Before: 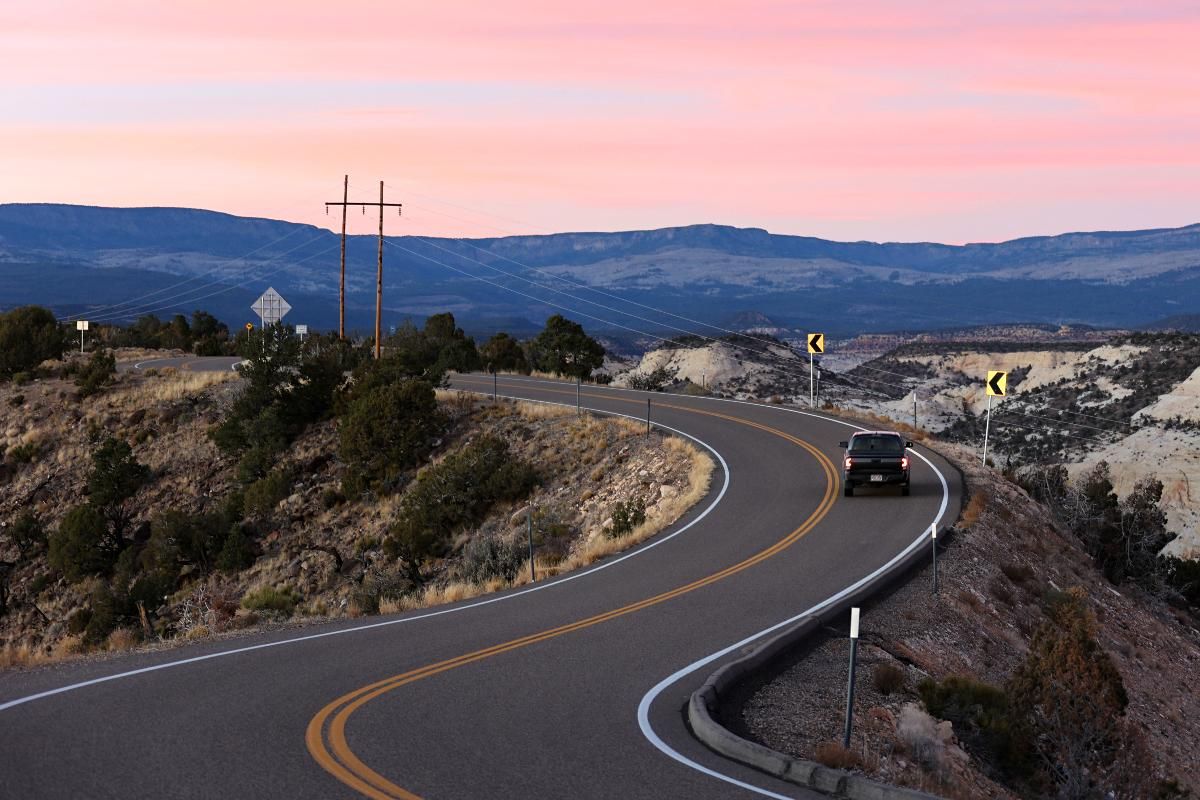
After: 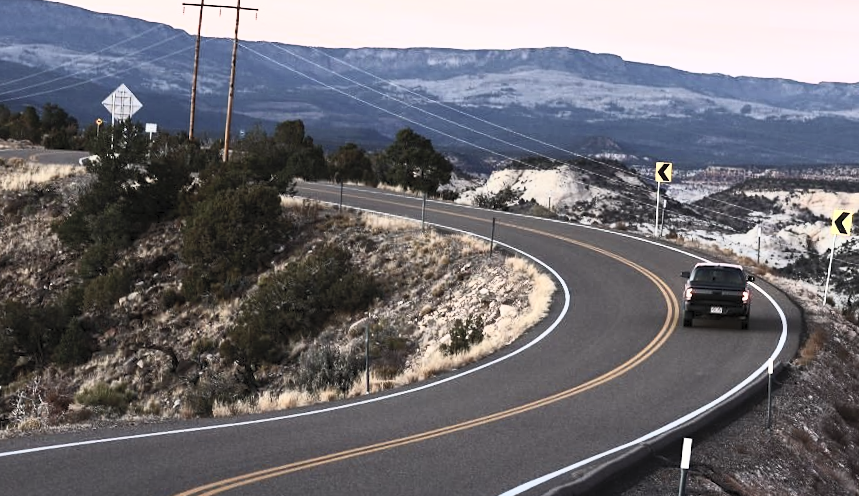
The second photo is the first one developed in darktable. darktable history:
crop and rotate: angle -3.37°, left 9.79%, top 20.73%, right 12.42%, bottom 11.82%
contrast brightness saturation: contrast 0.57, brightness 0.57, saturation -0.34
